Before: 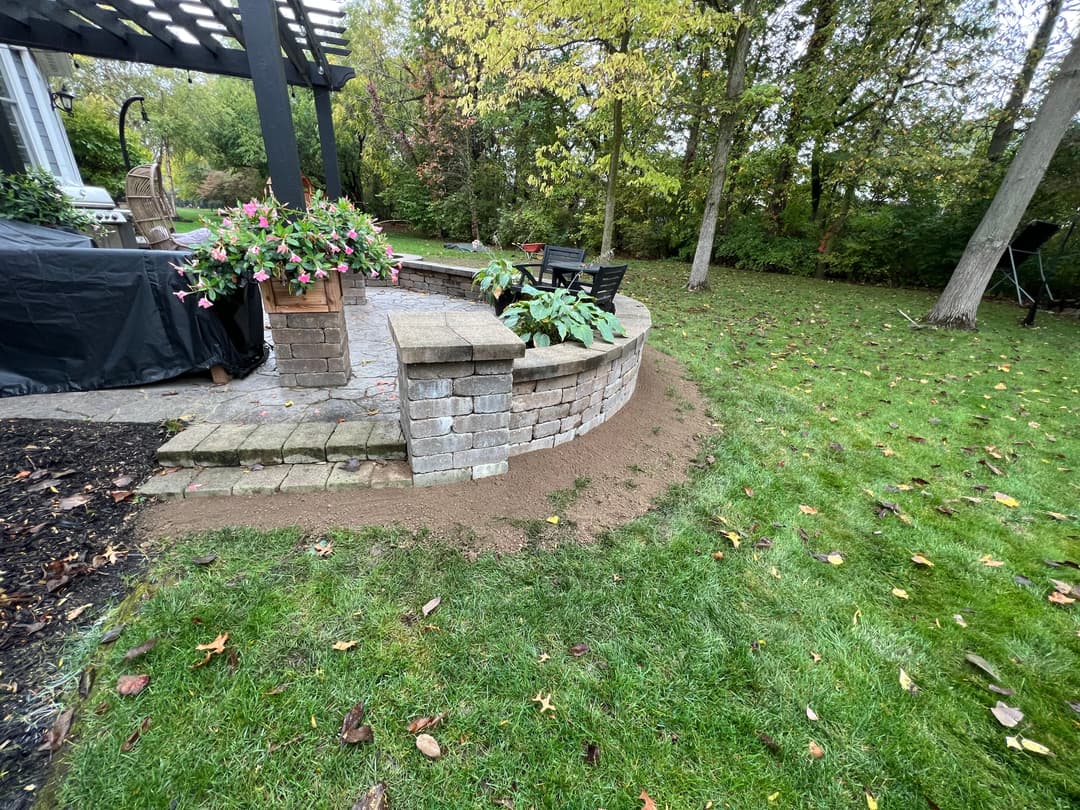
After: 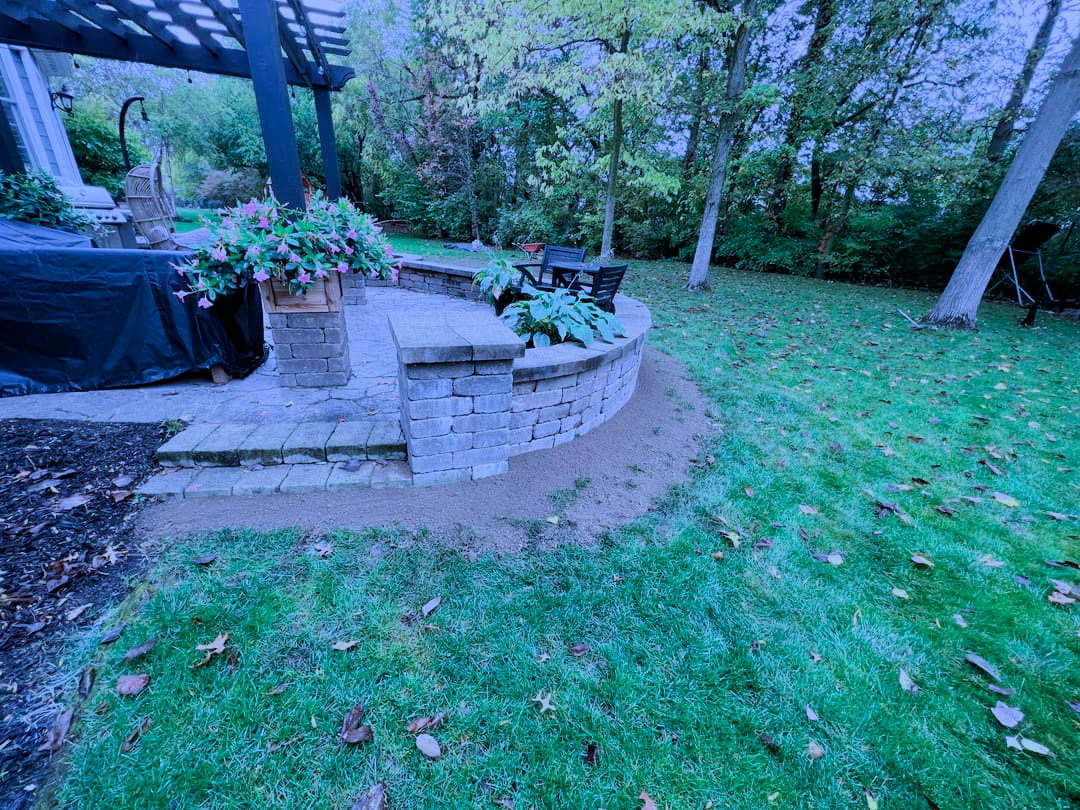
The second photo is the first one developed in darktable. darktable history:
tone equalizer: -7 EV 0.094 EV, edges refinement/feathering 500, mask exposure compensation -1.57 EV, preserve details no
filmic rgb: black relative exposure -7.65 EV, white relative exposure 4.56 EV, hardness 3.61, contrast 0.988
color calibration: illuminant custom, x 0.459, y 0.429, temperature 2639.43 K
